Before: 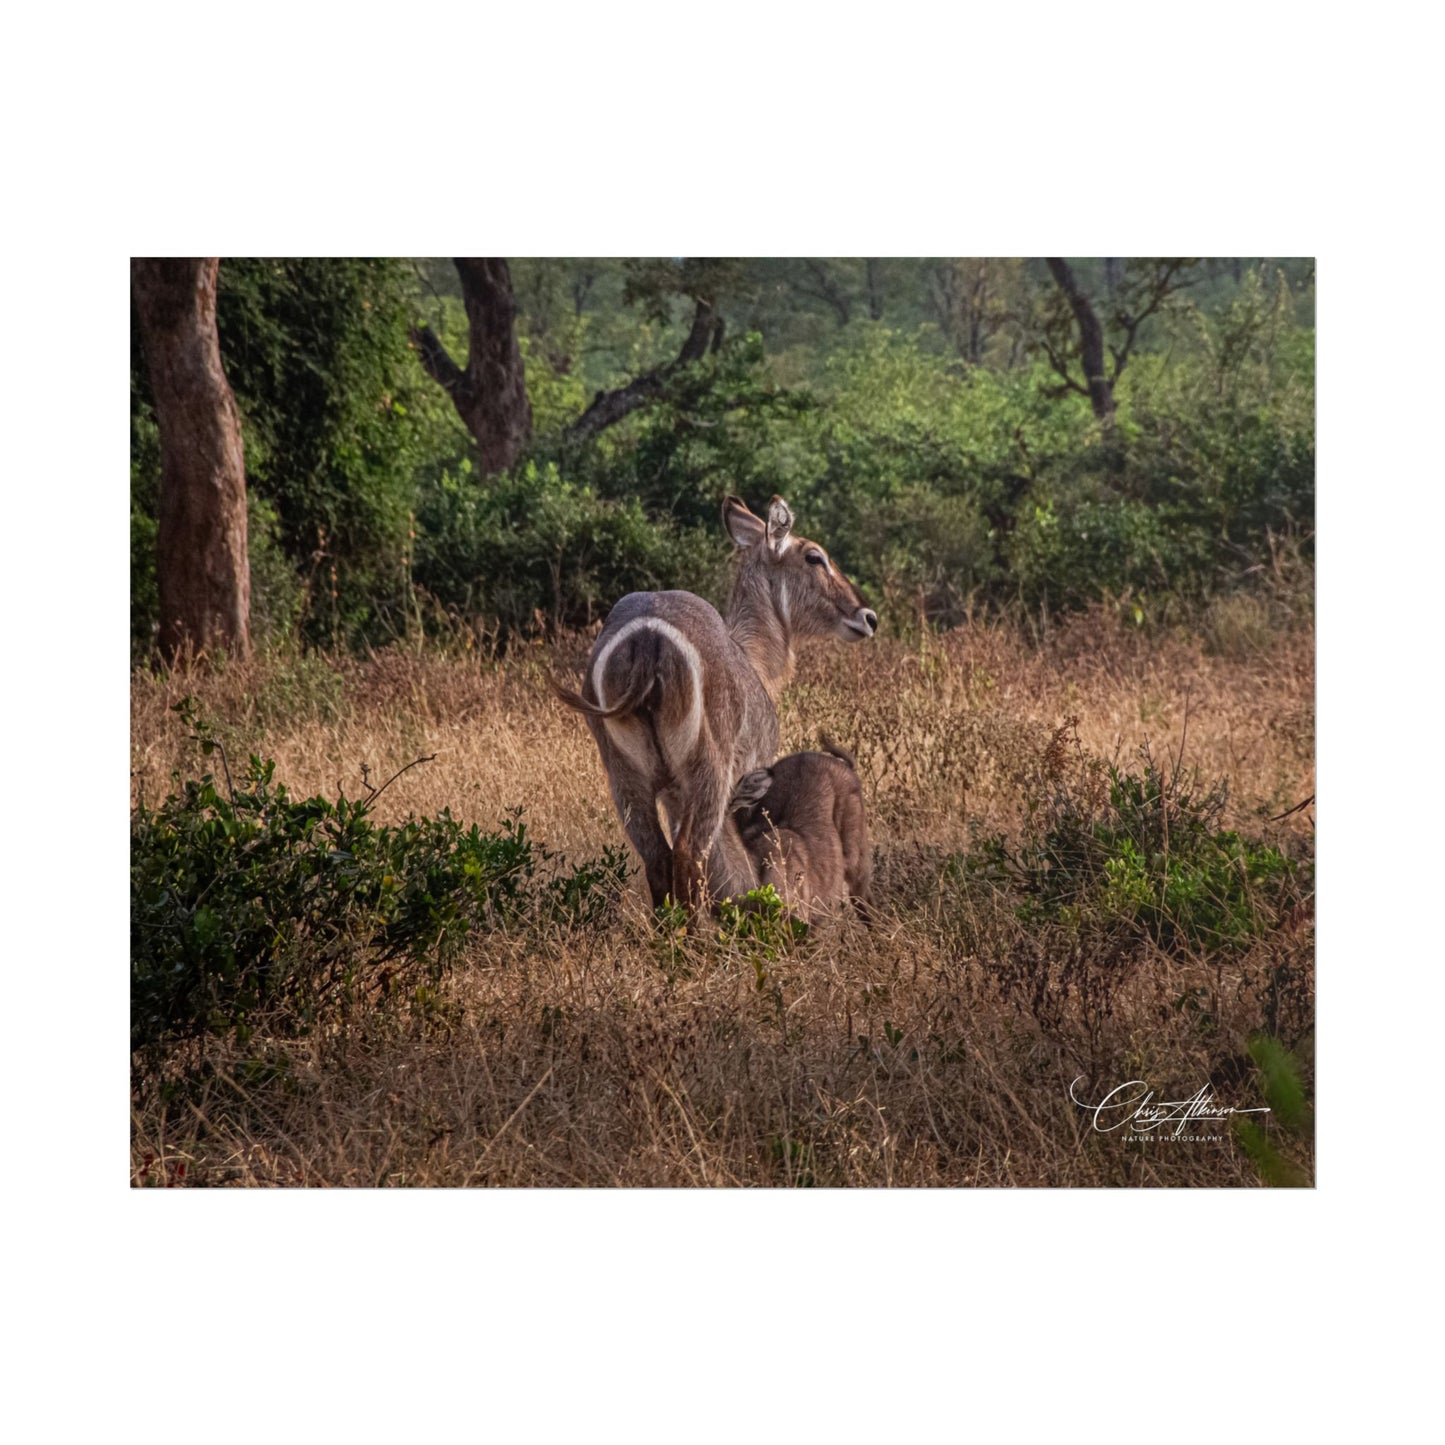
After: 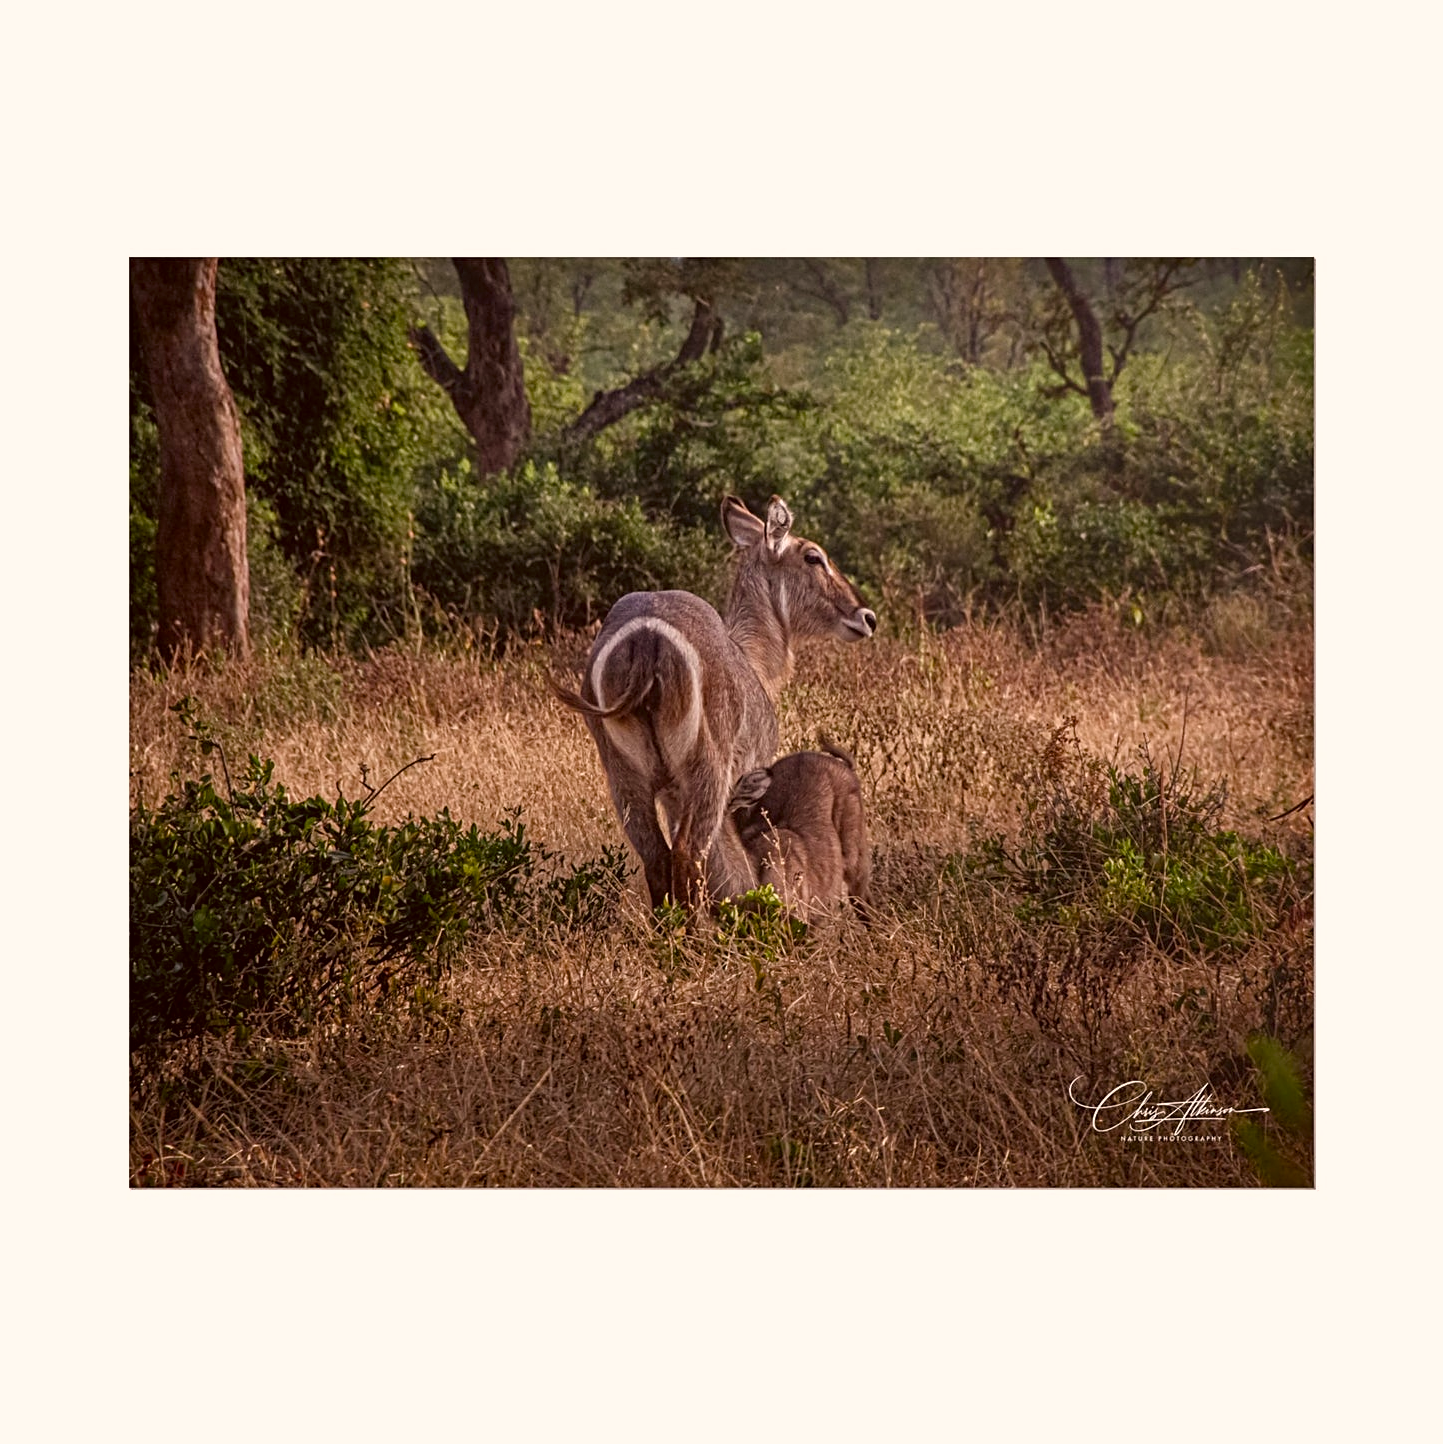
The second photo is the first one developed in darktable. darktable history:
shadows and highlights: radius 108.52, shadows 23.73, highlights -59.32, low approximation 0.01, soften with gaussian
crop and rotate: left 0.126%
exposure: compensate highlight preservation false
color balance rgb: perceptual saturation grading › global saturation 20%, perceptual saturation grading › highlights -25%, perceptual saturation grading › shadows 25%
sharpen: on, module defaults
color correction: highlights a* 10.21, highlights b* 9.79, shadows a* 8.61, shadows b* 7.88, saturation 0.8
